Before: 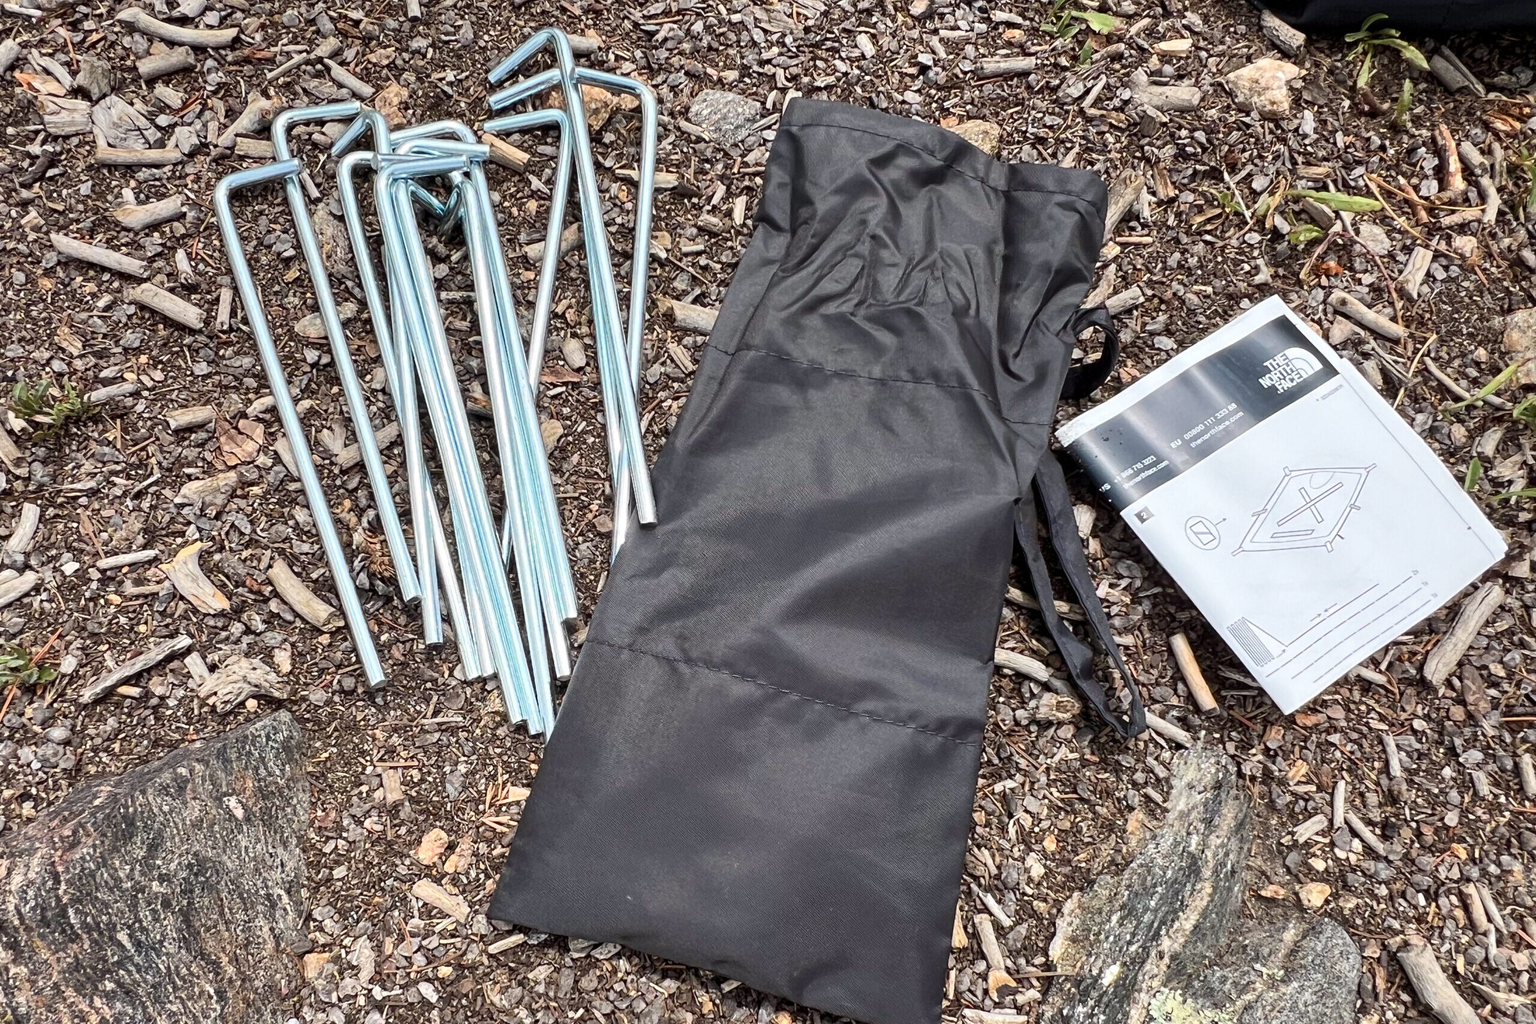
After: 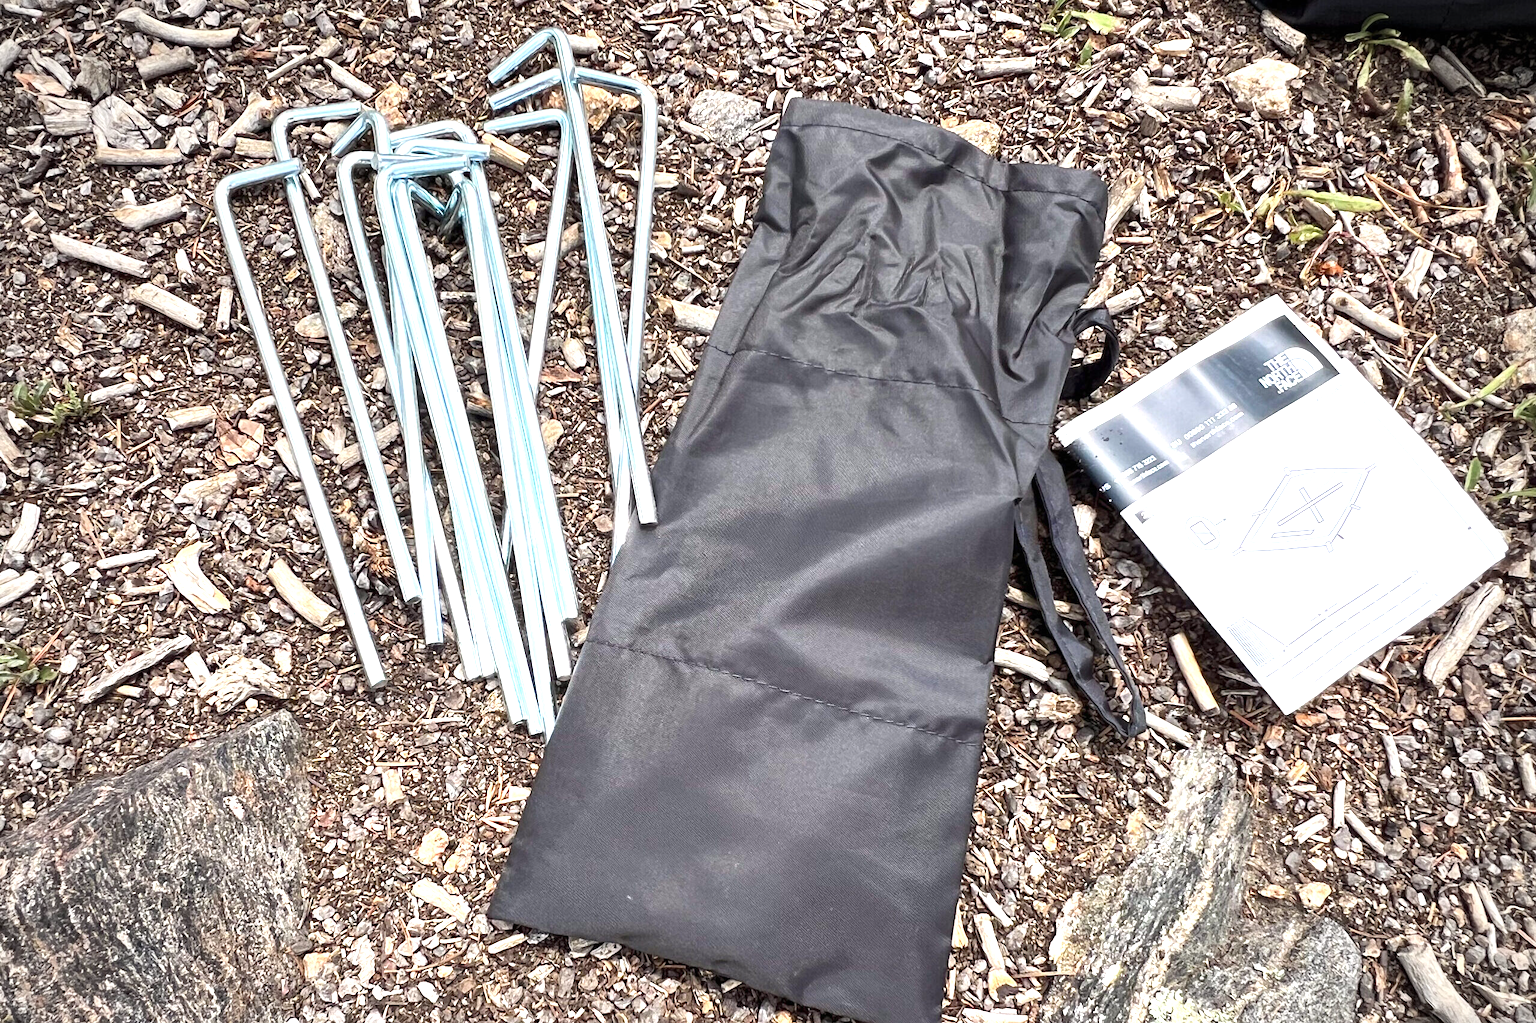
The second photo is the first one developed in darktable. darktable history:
exposure: black level correction 0, exposure 0.9 EV, compensate highlight preservation false
vignetting: width/height ratio 1.094
